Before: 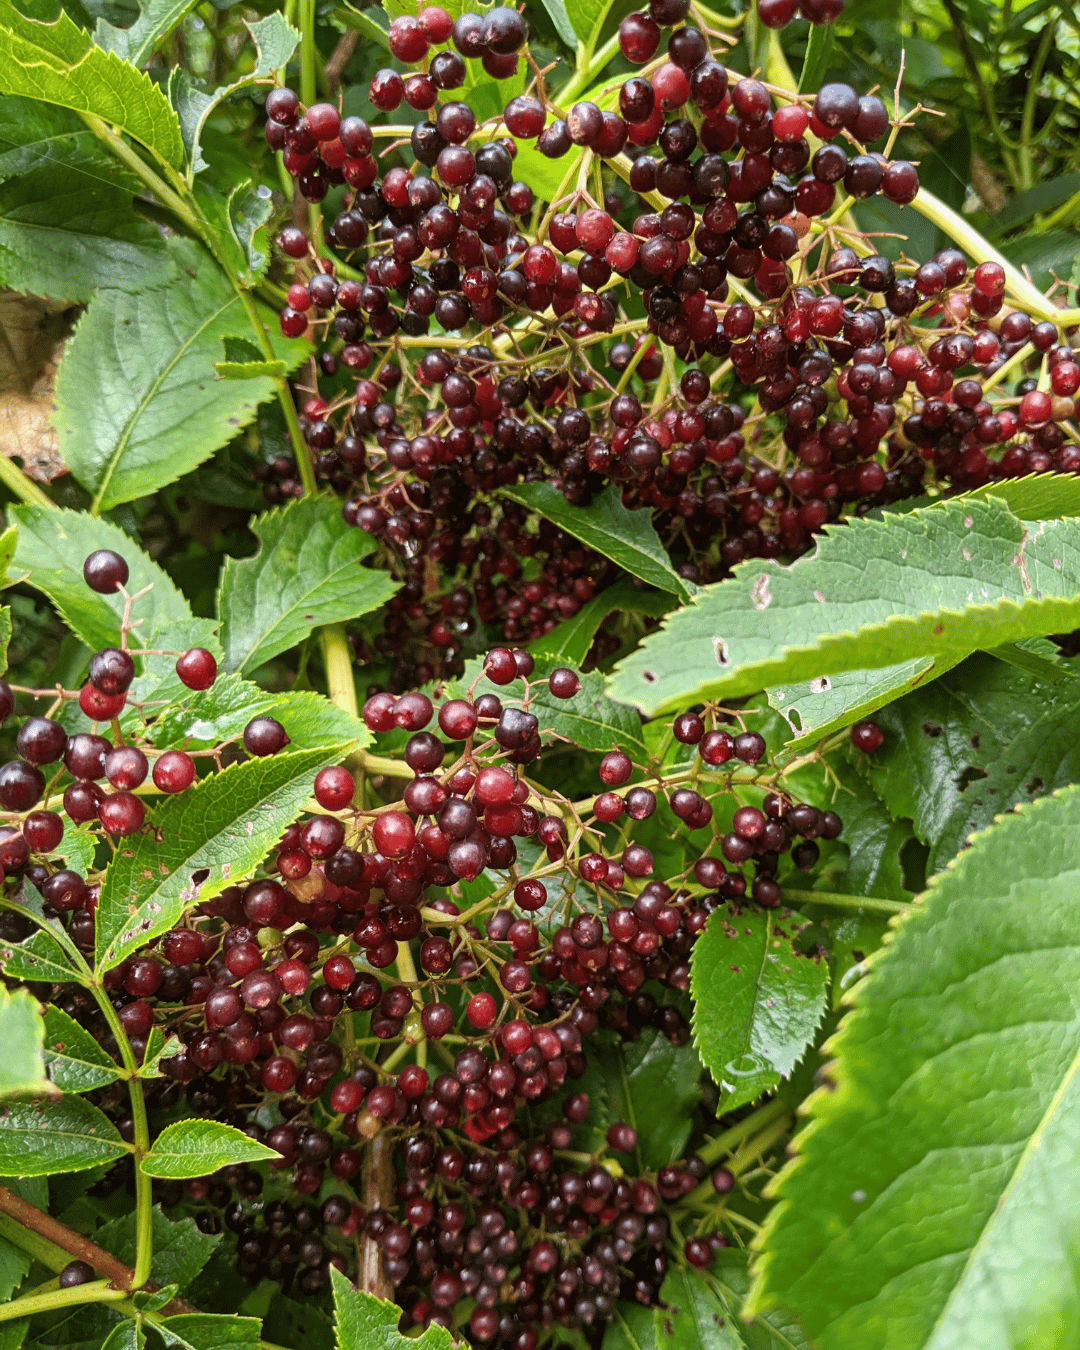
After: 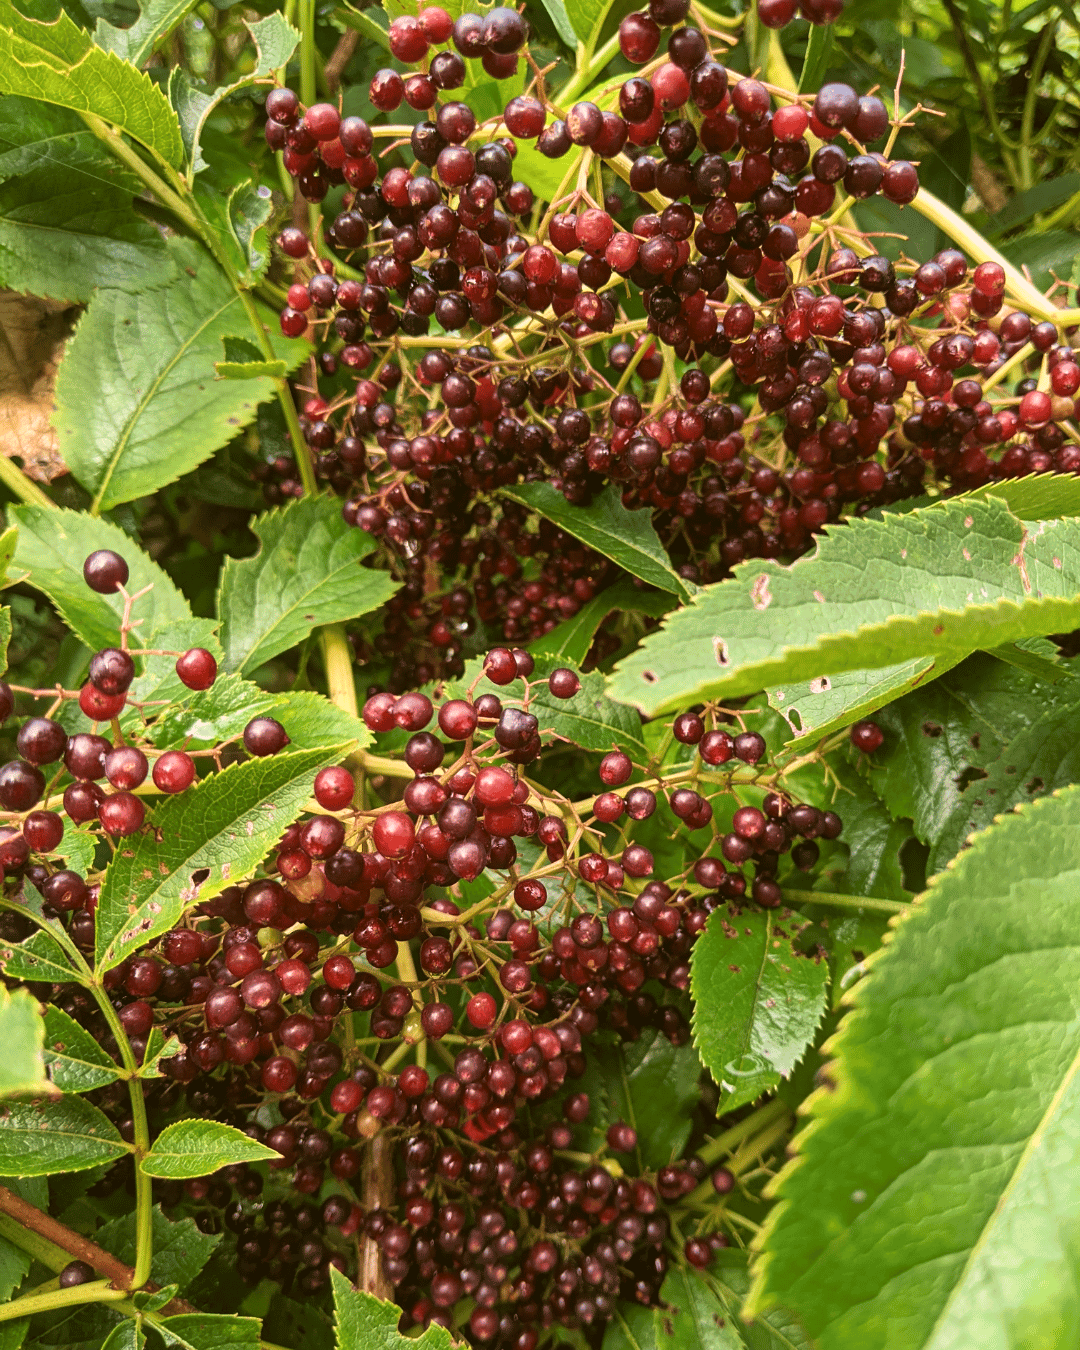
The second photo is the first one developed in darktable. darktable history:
velvia: strength 45%
color balance: lift [1.004, 1.002, 1.002, 0.998], gamma [1, 1.007, 1.002, 0.993], gain [1, 0.977, 1.013, 1.023], contrast -3.64%
white balance: red 1.127, blue 0.943
